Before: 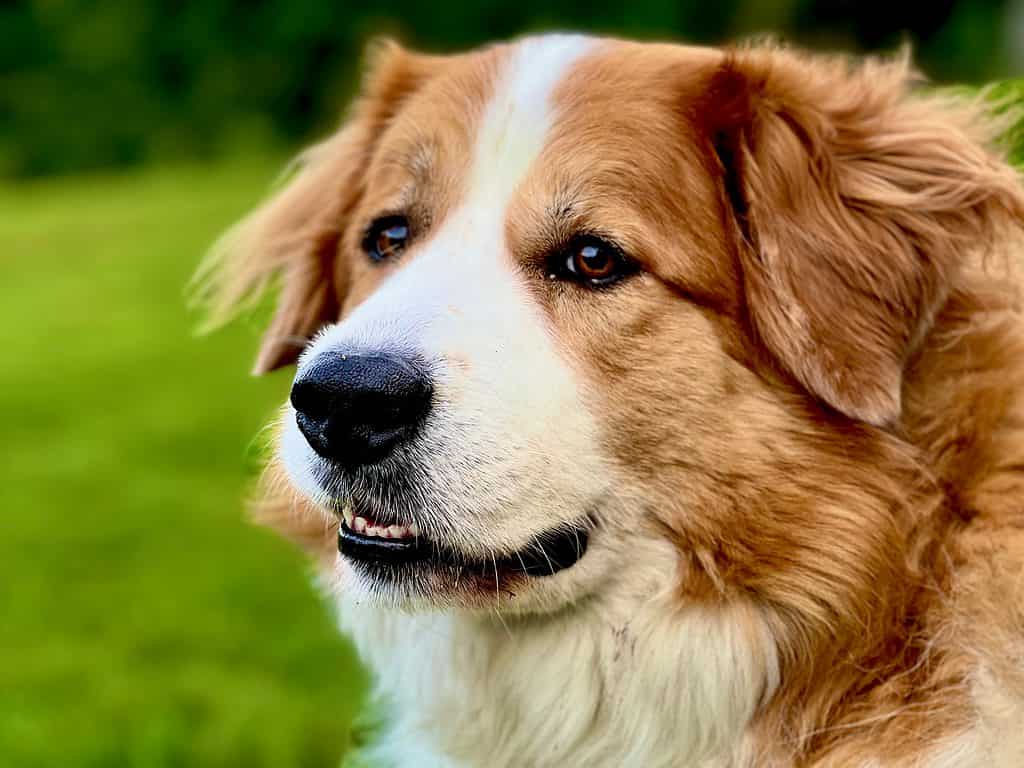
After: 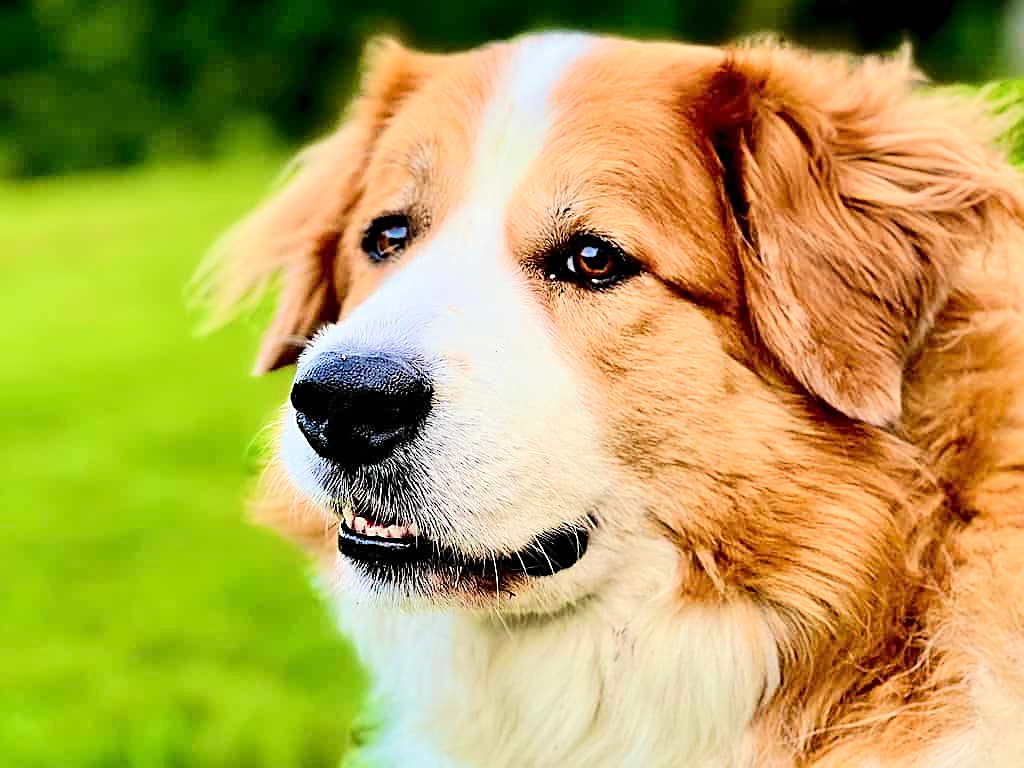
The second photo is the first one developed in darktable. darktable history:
sharpen: on, module defaults
tone equalizer: -7 EV 0.163 EV, -6 EV 0.585 EV, -5 EV 1.17 EV, -4 EV 1.29 EV, -3 EV 1.17 EV, -2 EV 0.6 EV, -1 EV 0.152 EV, edges refinement/feathering 500, mask exposure compensation -1.57 EV, preserve details no
